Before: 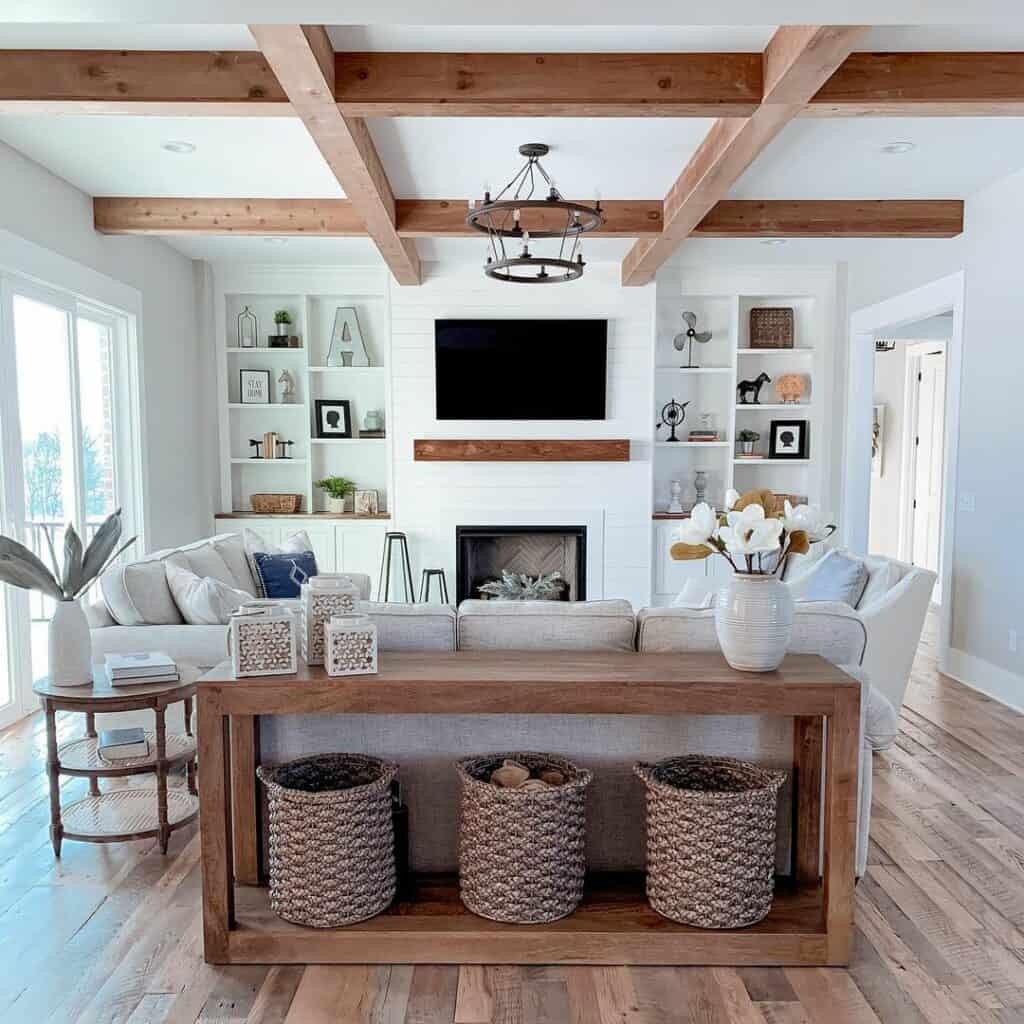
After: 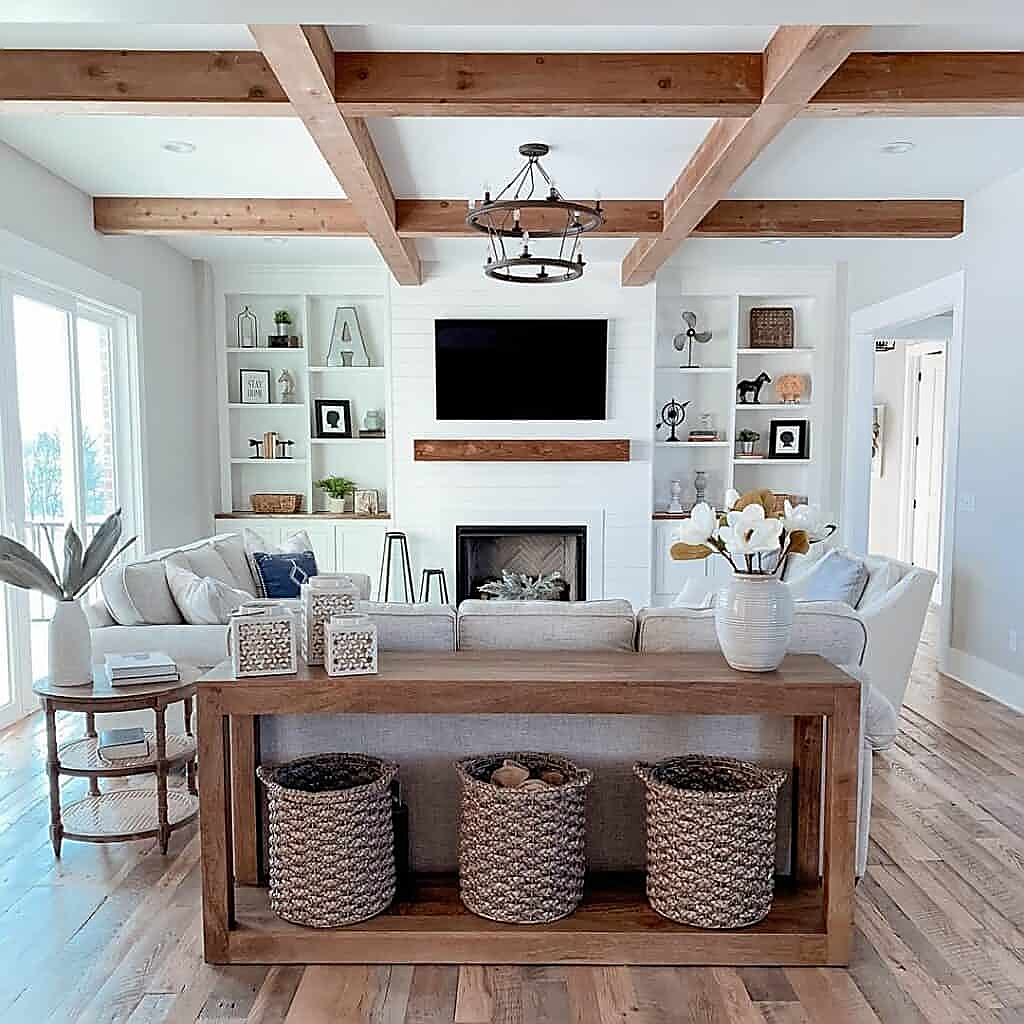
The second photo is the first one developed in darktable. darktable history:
sharpen: radius 1.404, amount 1.26, threshold 0.828
